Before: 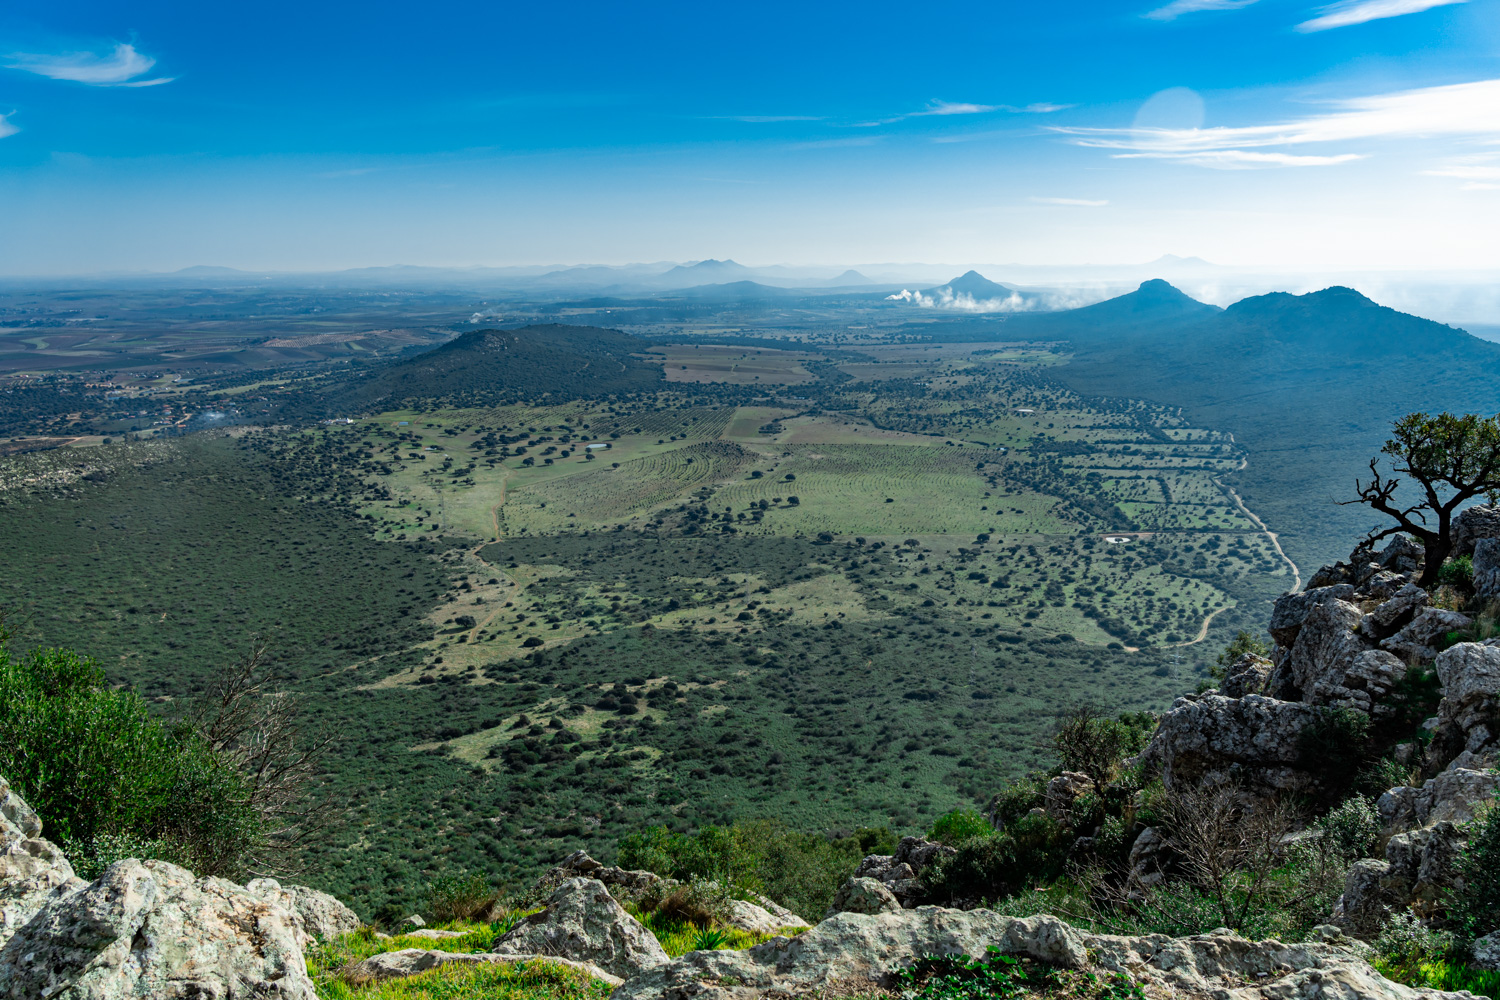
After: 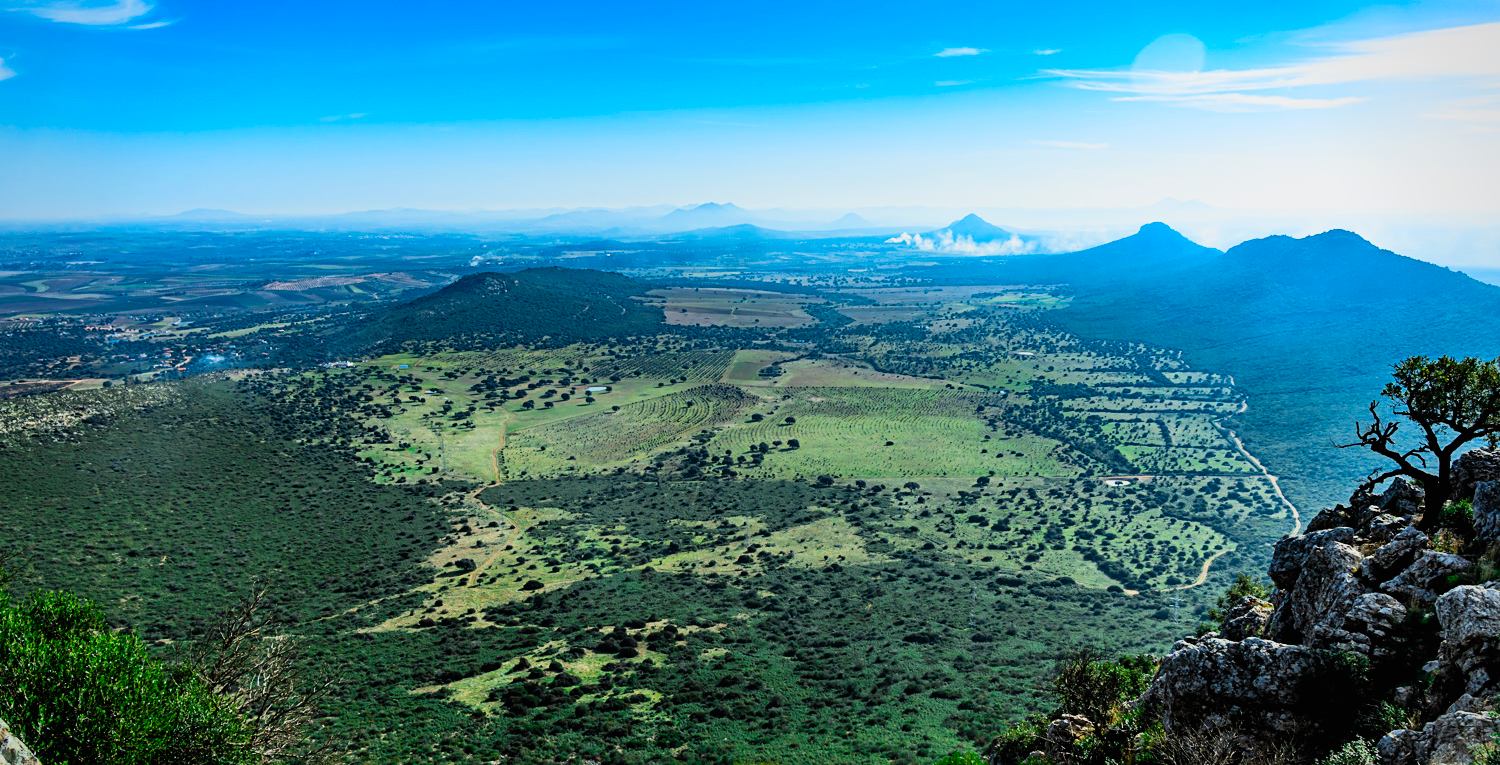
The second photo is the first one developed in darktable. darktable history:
sharpen: amount 0.2
contrast brightness saturation: contrast 0.197, brightness 0.203, saturation 0.785
crop: top 5.715%, bottom 17.777%
color balance rgb: perceptual saturation grading › global saturation -2.424%, perceptual saturation grading › highlights -7.06%, perceptual saturation grading › mid-tones 8.715%, perceptual saturation grading › shadows 3.18%, perceptual brilliance grading › global brilliance 14.214%, perceptual brilliance grading › shadows -34.301%, global vibrance 20%
vignetting: fall-off start 85.55%, fall-off radius 80.94%, width/height ratio 1.212
filmic rgb: black relative exposure -7.15 EV, white relative exposure 5.39 EV, hardness 3.03
